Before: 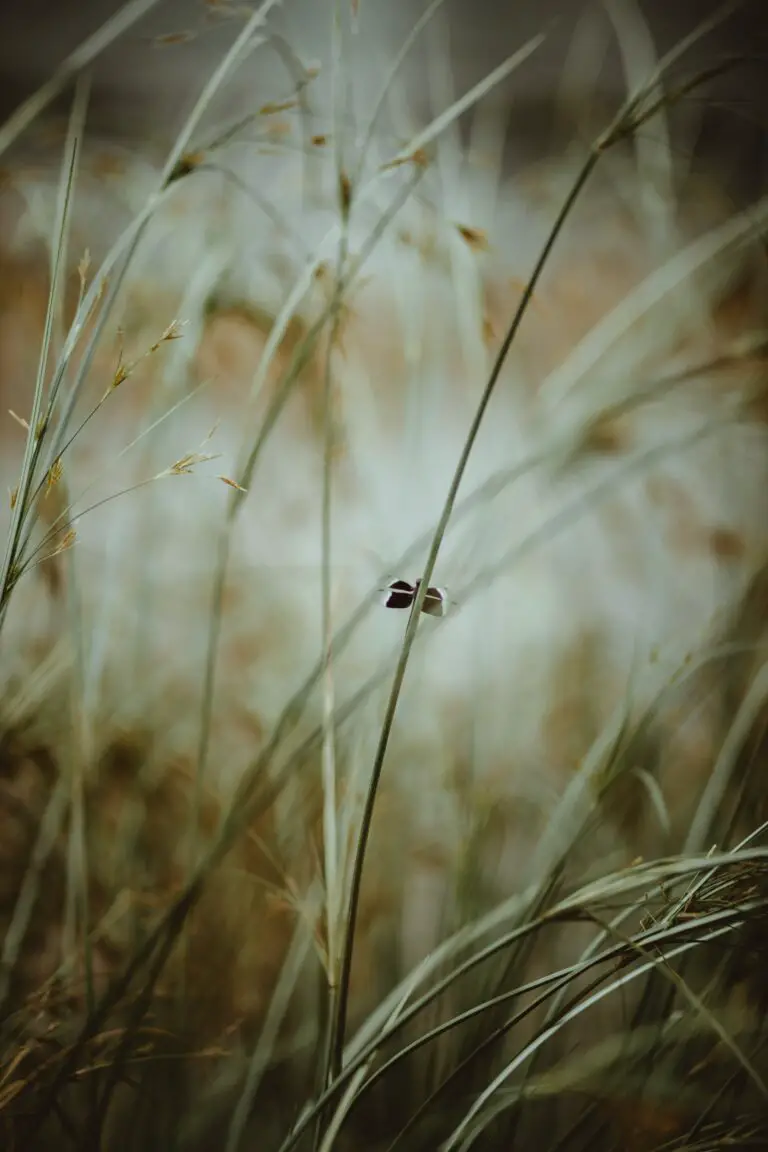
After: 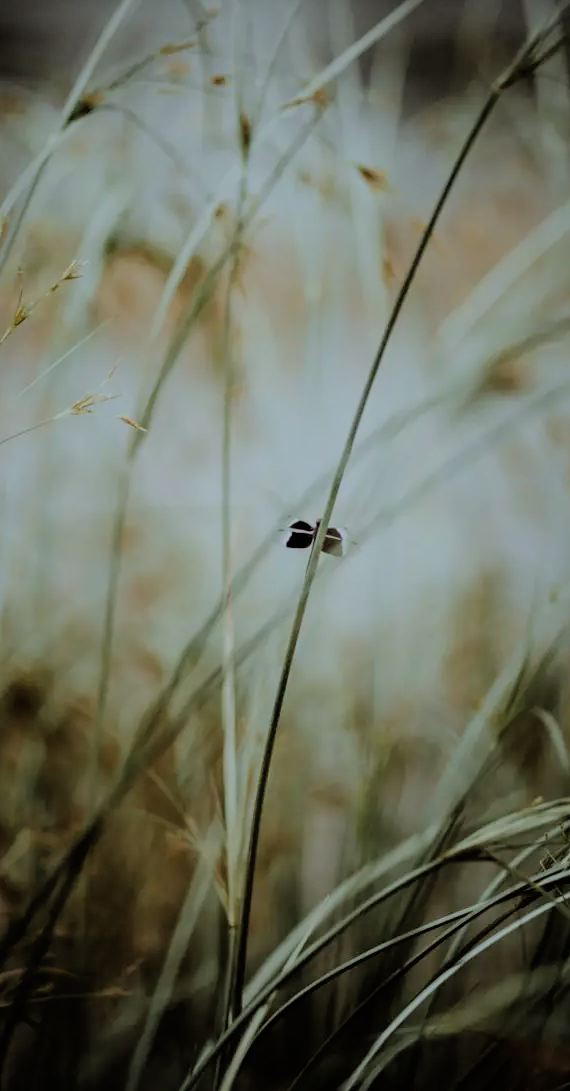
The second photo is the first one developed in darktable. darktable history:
vignetting: fall-off start 91.19%
color calibration: illuminant as shot in camera, x 0.358, y 0.373, temperature 4628.91 K
crop and rotate: left 13.15%, top 5.251%, right 12.609%
filmic rgb: black relative exposure -6.15 EV, white relative exposure 6.96 EV, hardness 2.23, color science v6 (2022)
